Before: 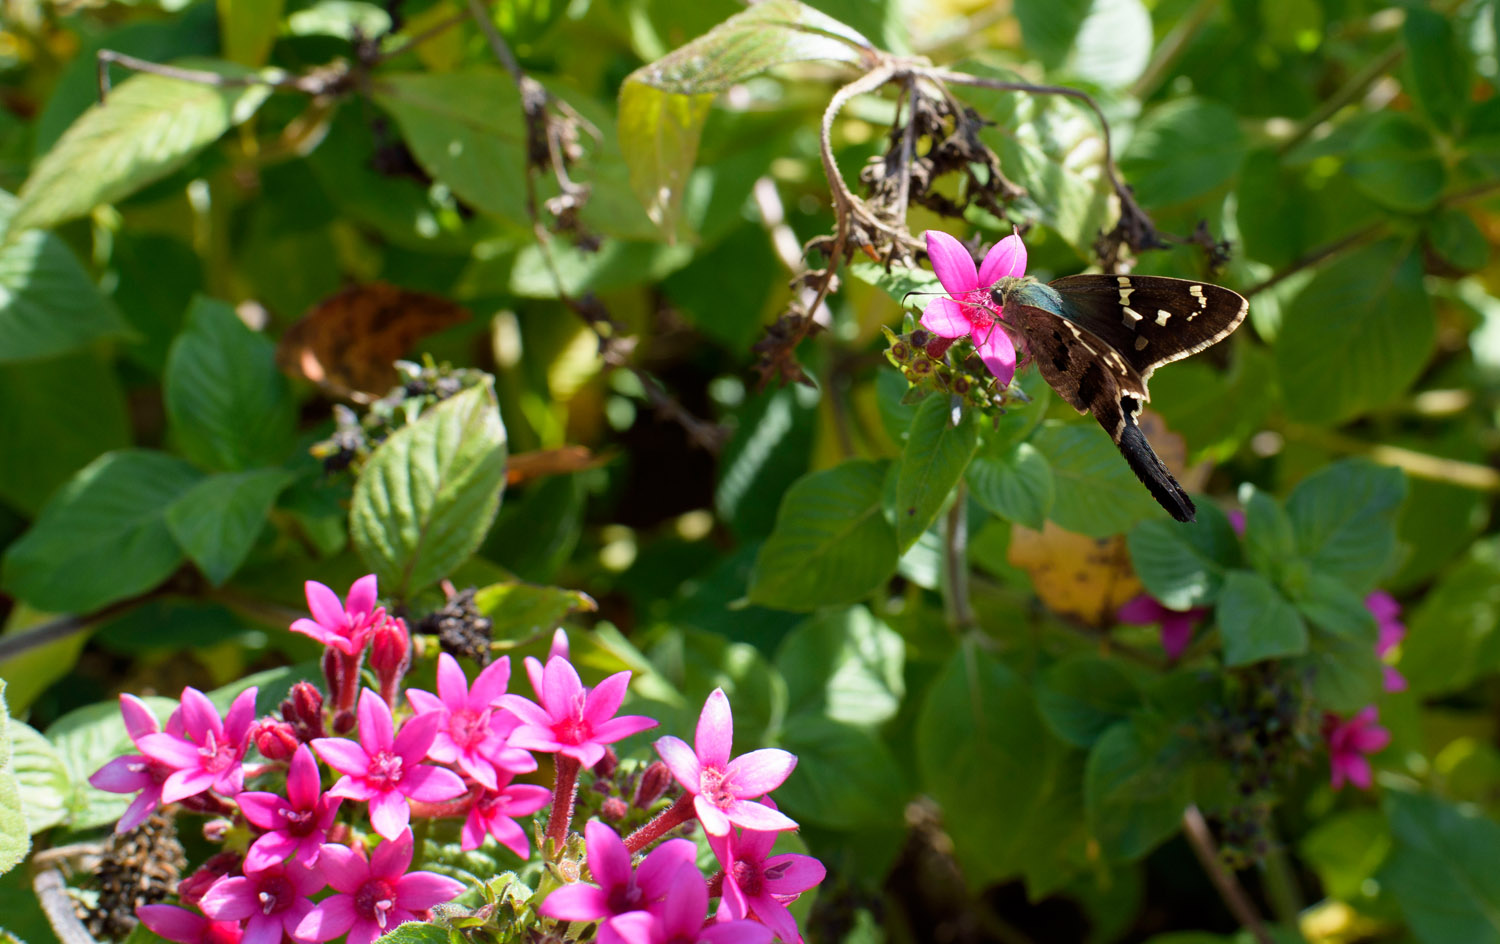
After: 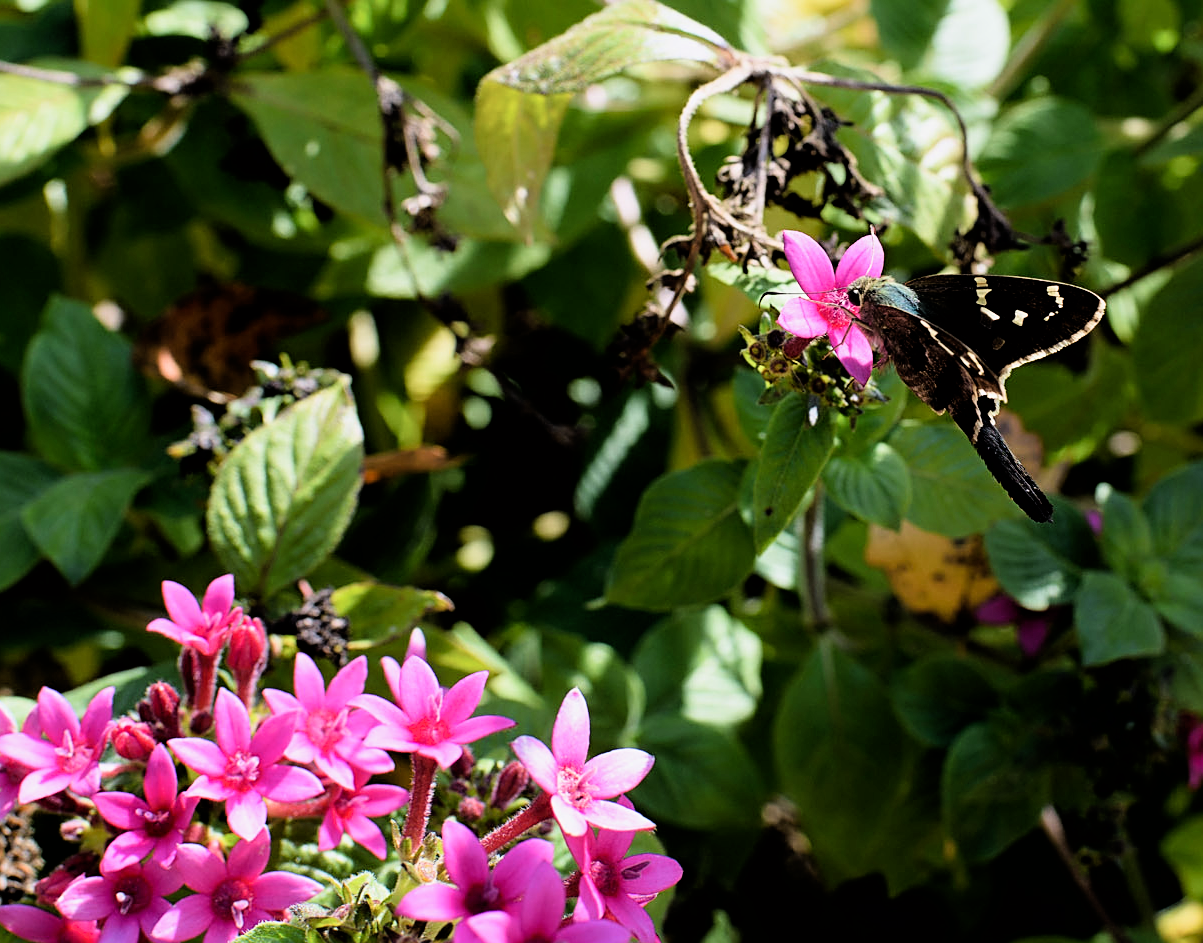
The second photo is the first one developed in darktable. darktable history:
crop and rotate: left 9.597%, right 10.195%
sharpen: on, module defaults
white balance: red 1.009, blue 1.027
filmic rgb: black relative exposure -4 EV, white relative exposure 3 EV, hardness 3.02, contrast 1.5
